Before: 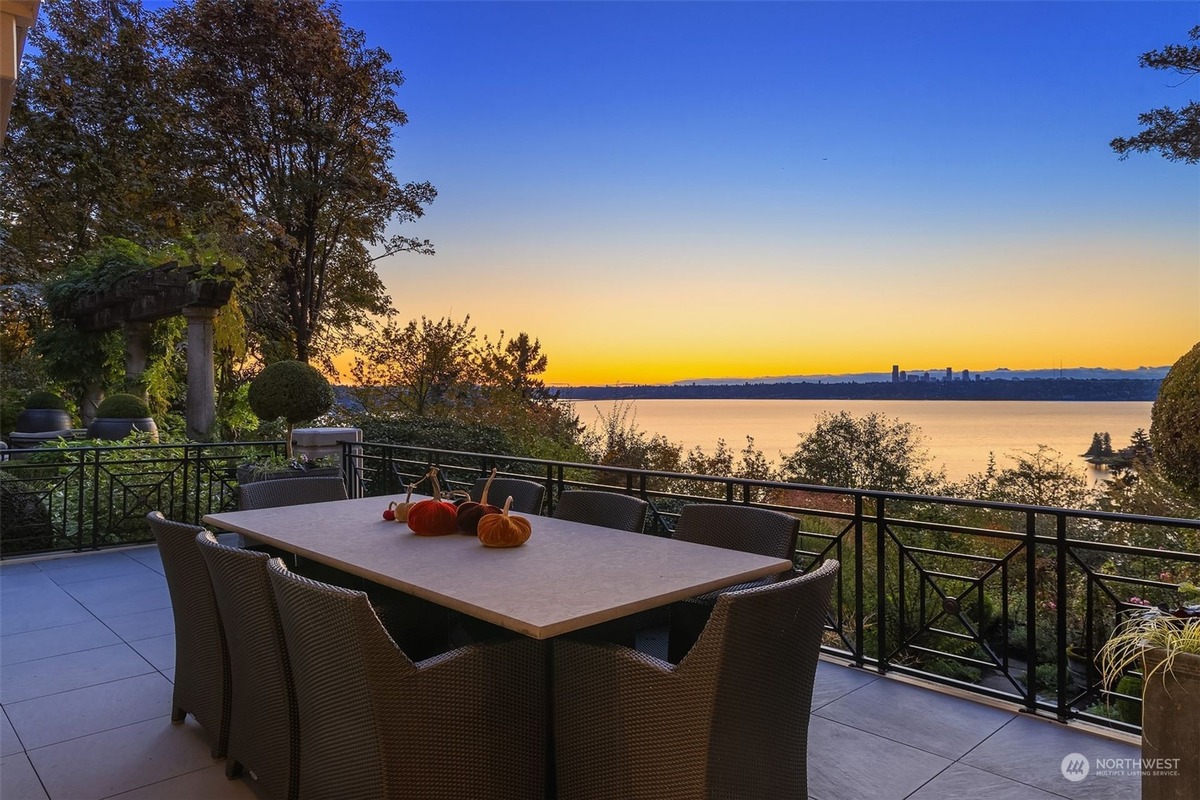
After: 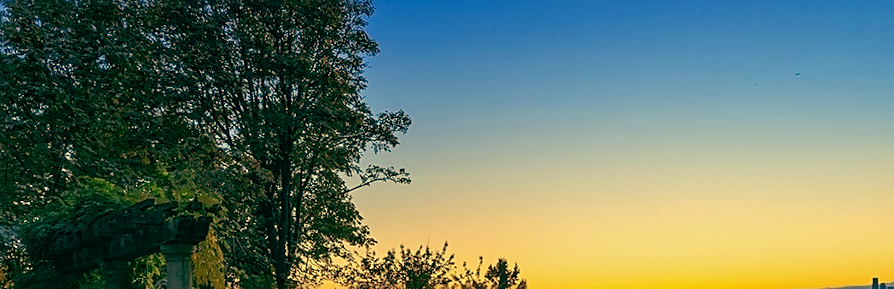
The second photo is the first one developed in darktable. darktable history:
exposure: compensate highlight preservation false
rotate and perspective: rotation -2°, crop left 0.022, crop right 0.978, crop top 0.049, crop bottom 0.951
crop: left 0.579%, top 7.627%, right 23.167%, bottom 54.275%
color balance: mode lift, gamma, gain (sRGB), lift [1, 0.69, 1, 1], gamma [1, 1.482, 1, 1], gain [1, 1, 1, 0.802]
sharpen: on, module defaults
